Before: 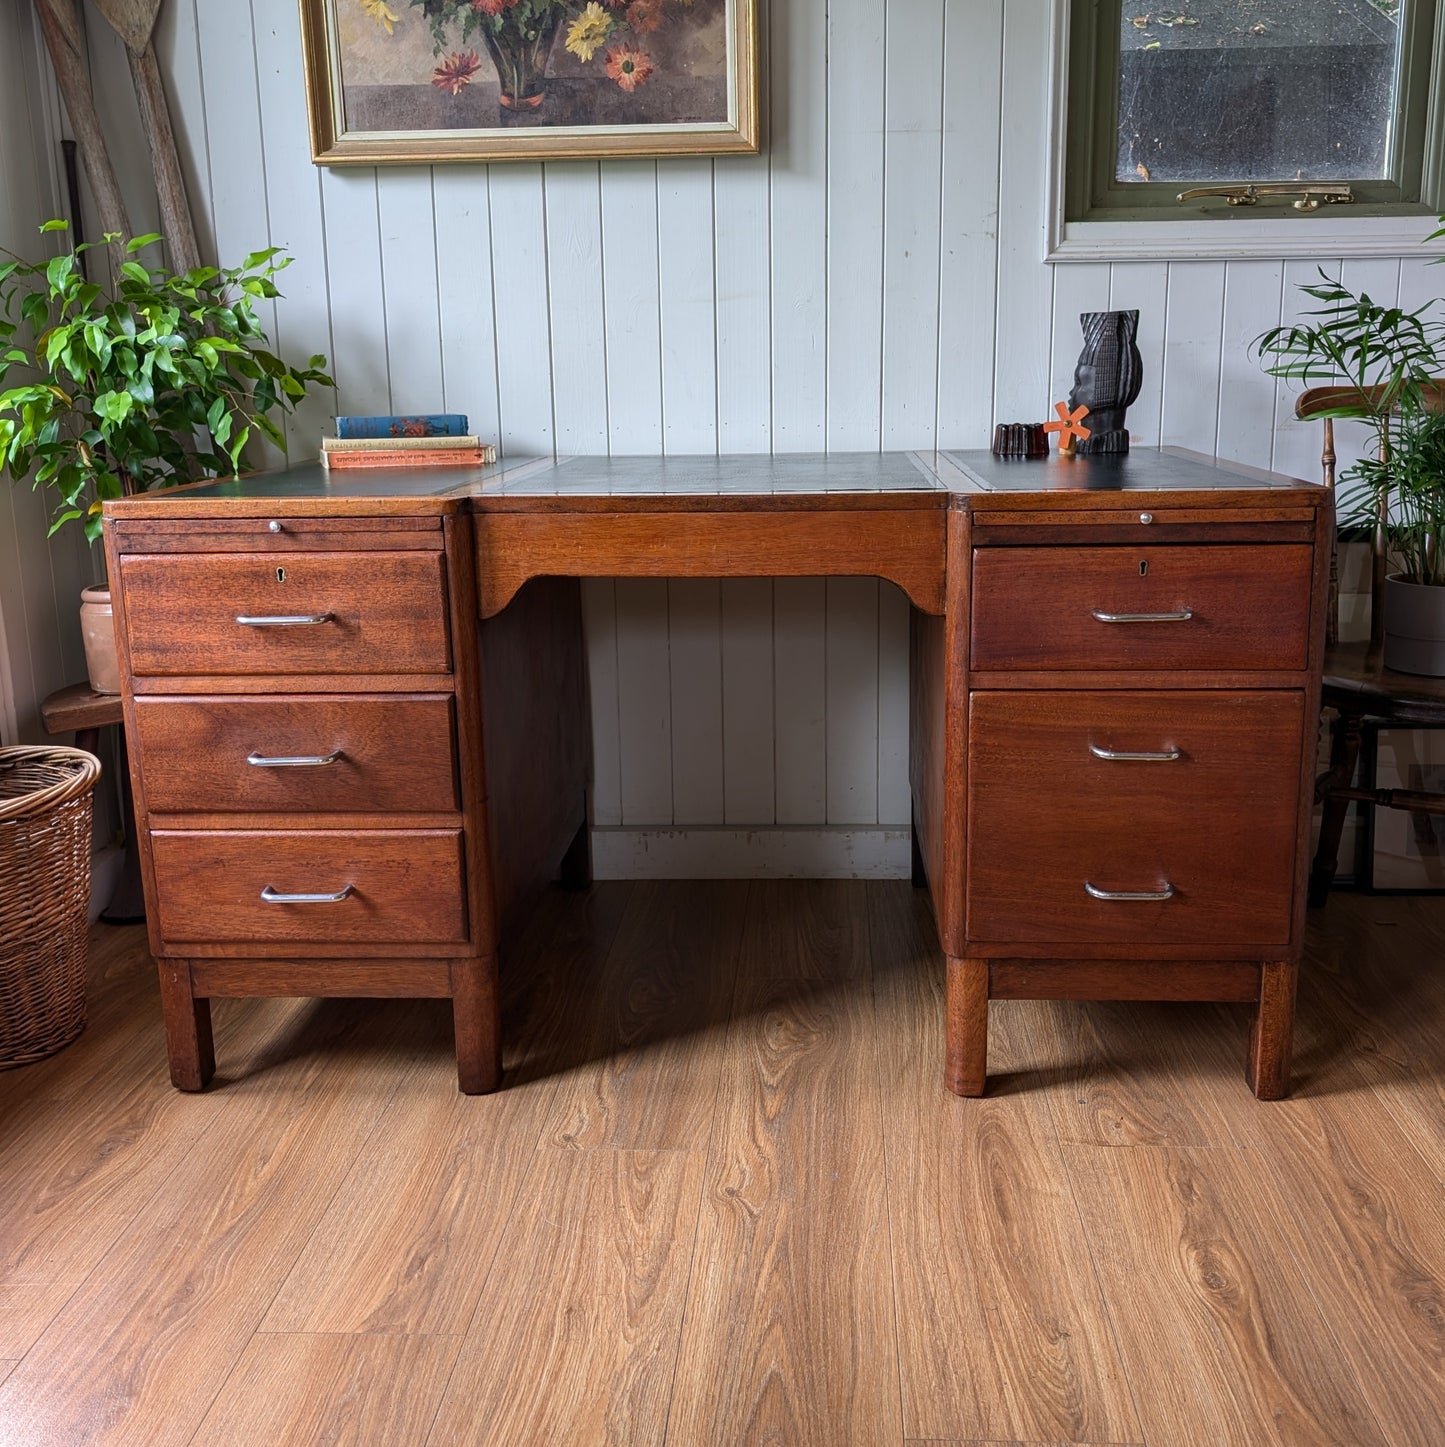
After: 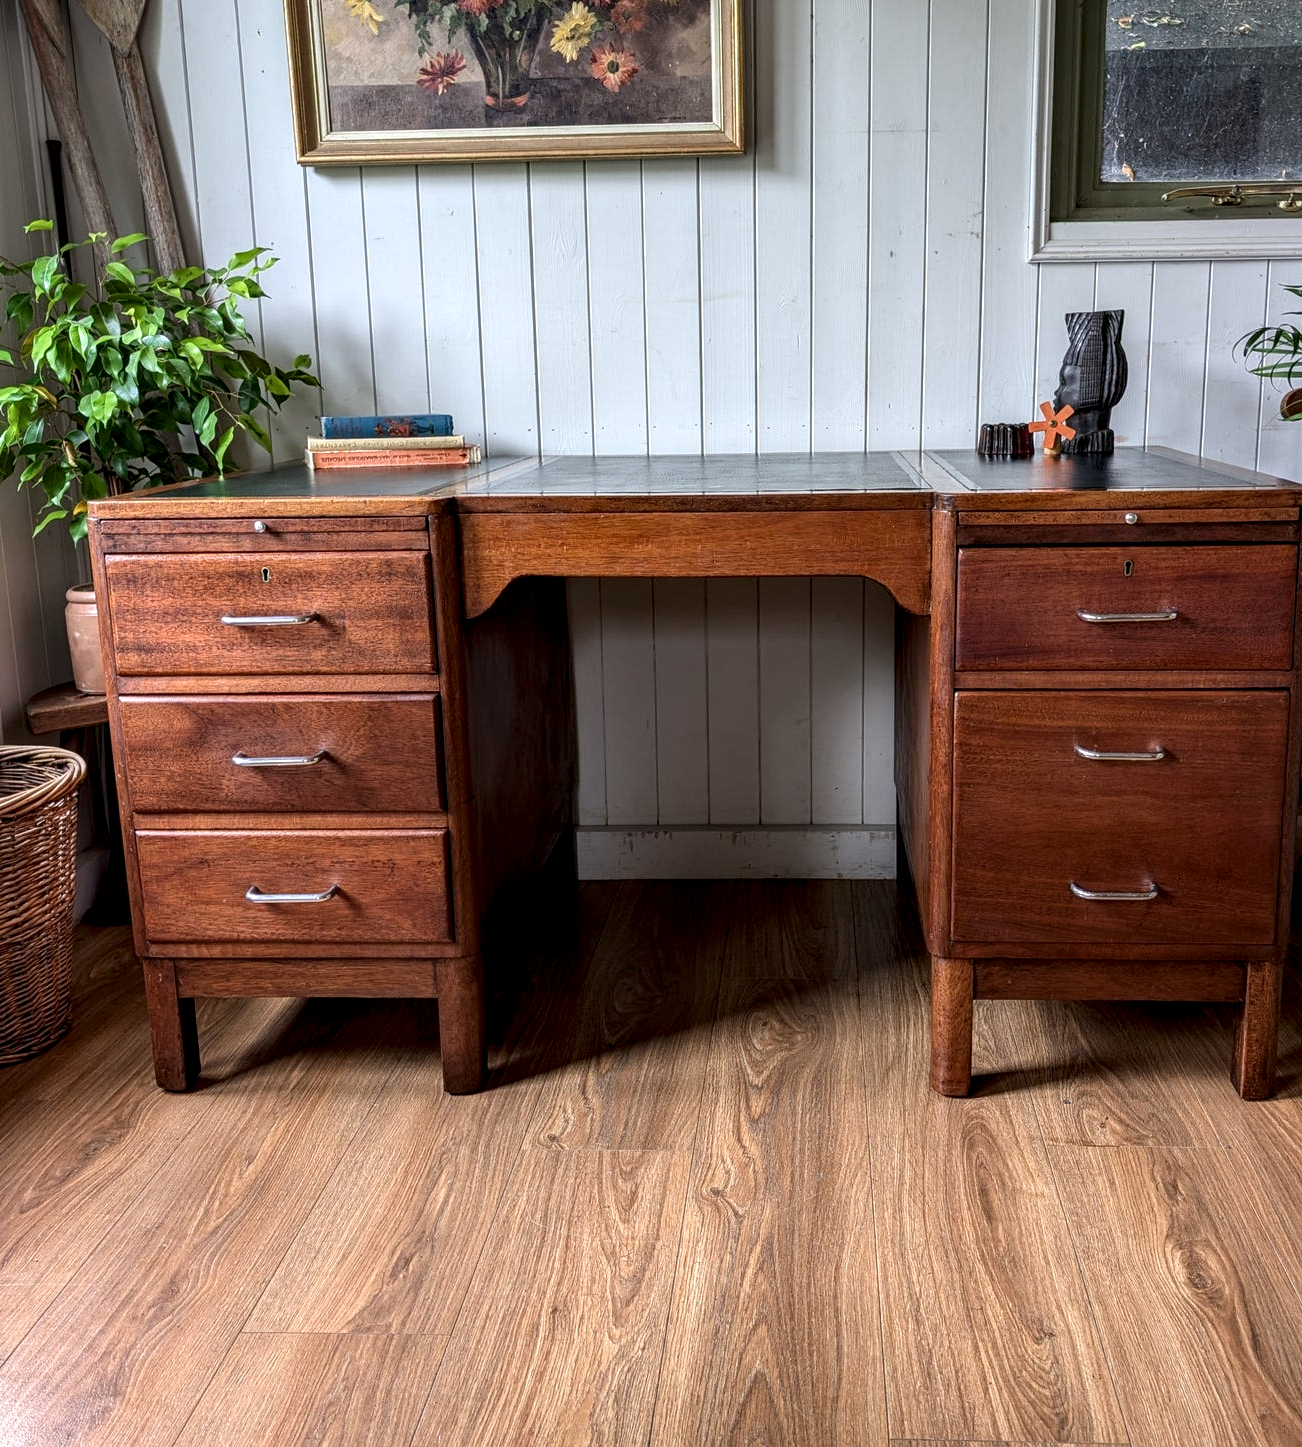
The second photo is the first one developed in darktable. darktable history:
crop and rotate: left 1.088%, right 8.807%
local contrast: detail 160%
